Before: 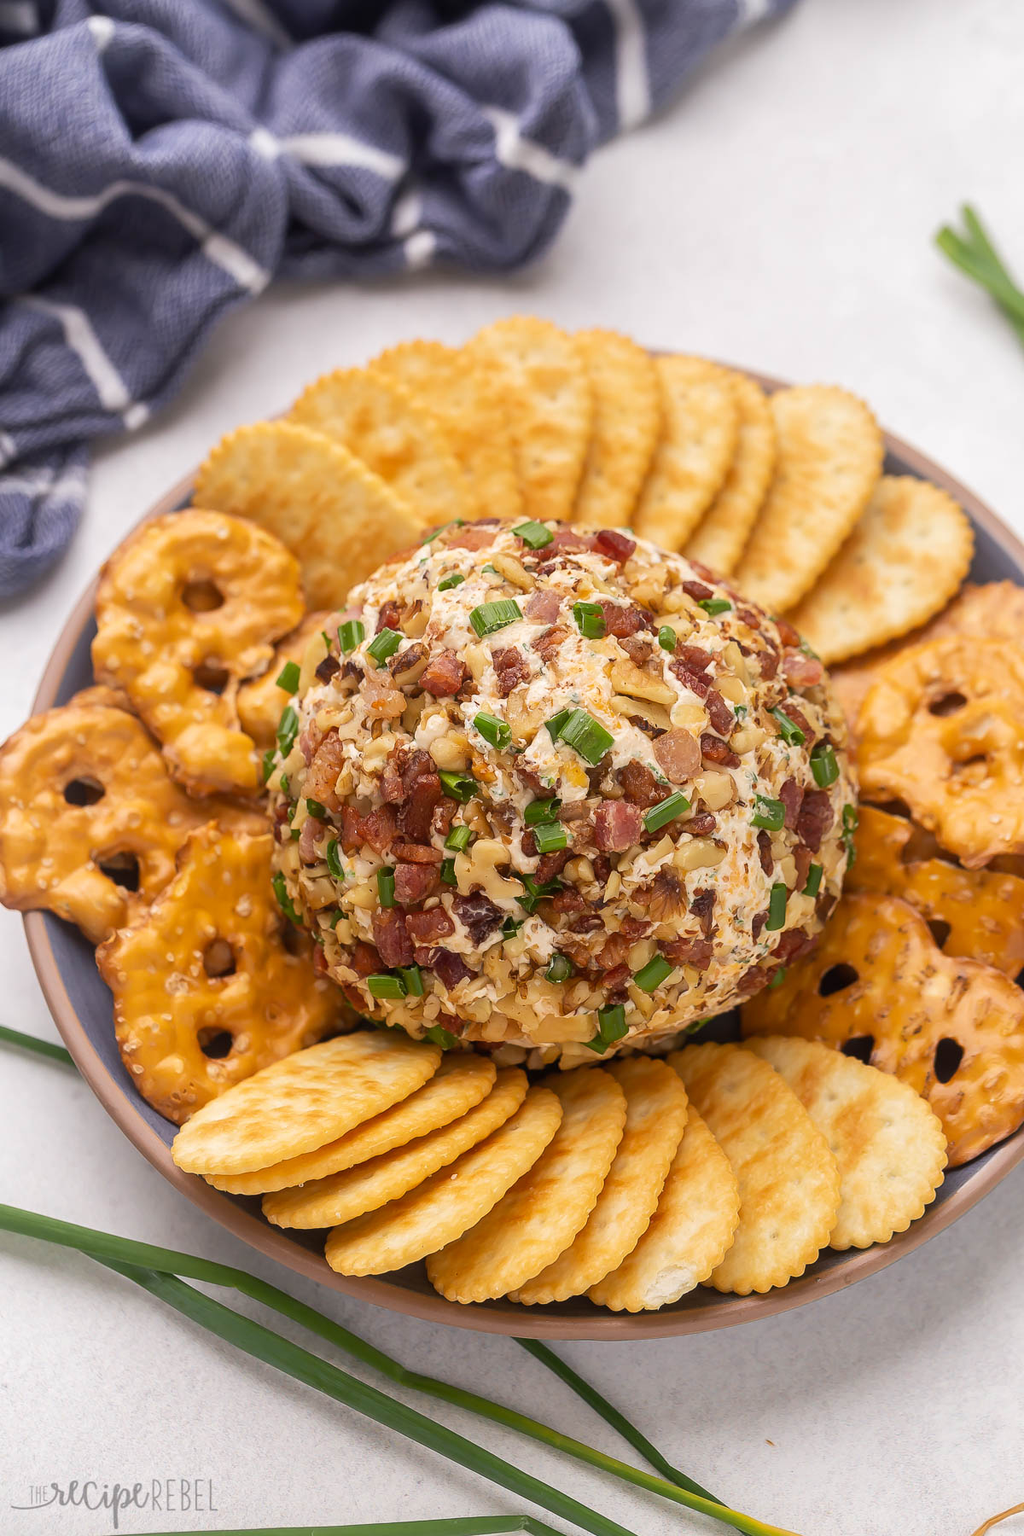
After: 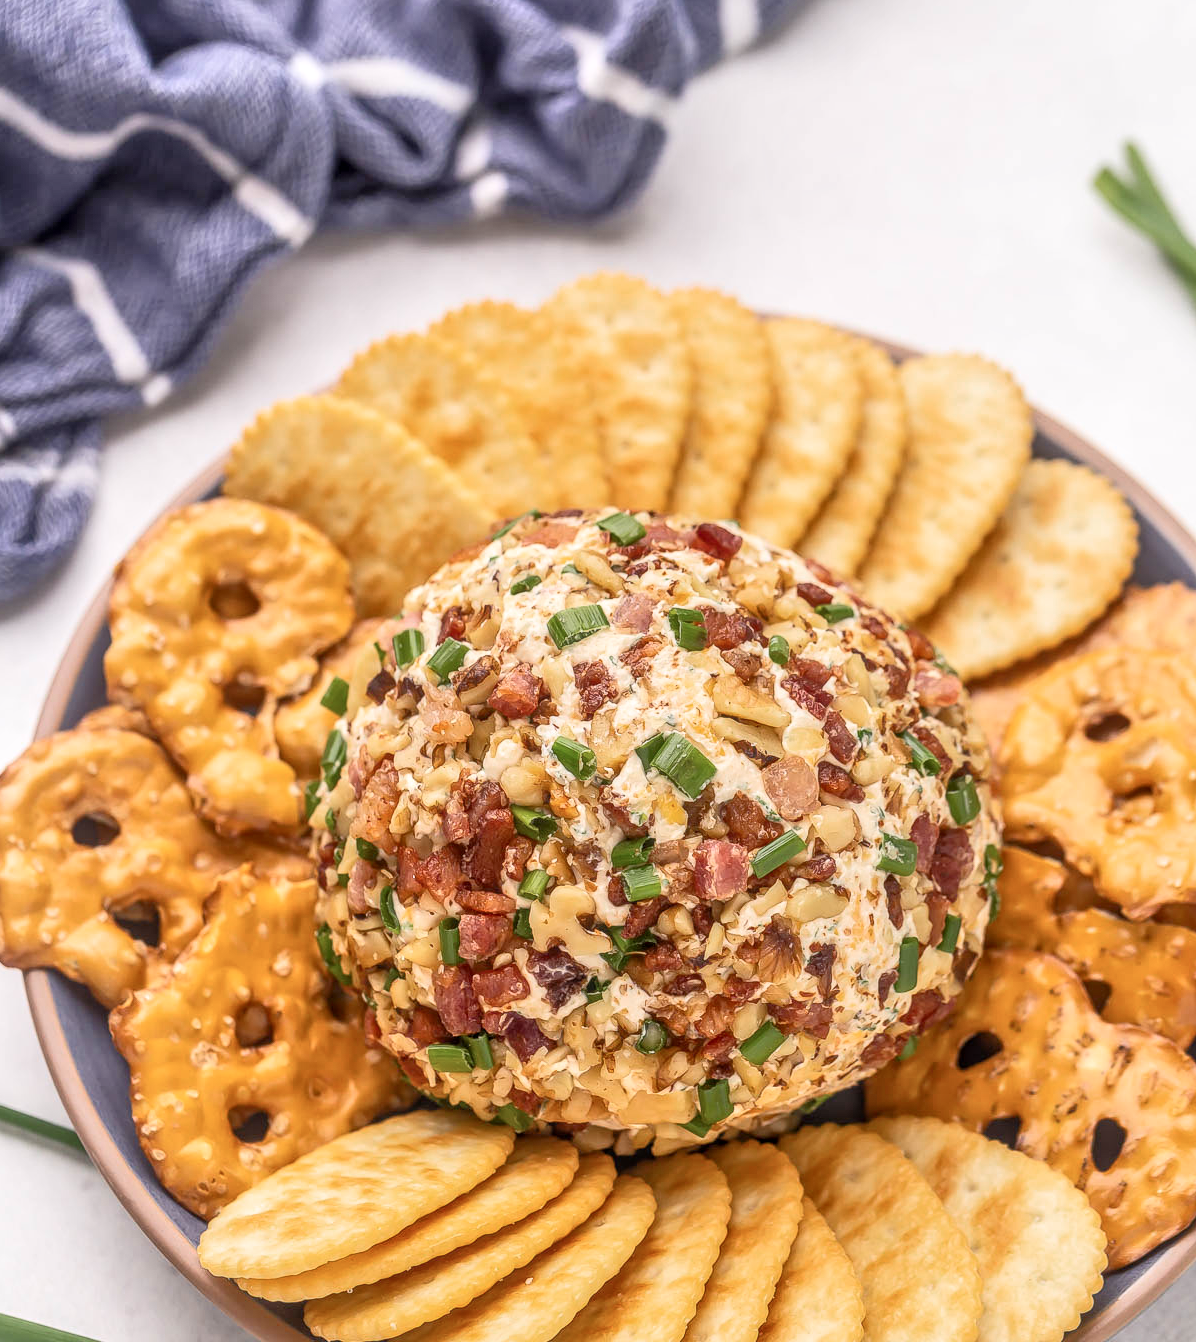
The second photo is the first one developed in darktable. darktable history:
color balance rgb: shadows lift › chroma 1.339%, shadows lift › hue 260.39°, highlights gain › luminance 17.988%, perceptual saturation grading › global saturation 0.431%
exposure: exposure -0.323 EV, compensate exposure bias true, compensate highlight preservation false
color zones: curves: ch0 [(0, 0.5) (0.143, 0.5) (0.286, 0.456) (0.429, 0.5) (0.571, 0.5) (0.714, 0.5) (0.857, 0.5) (1, 0.5)]; ch1 [(0, 0.5) (0.143, 0.5) (0.286, 0.422) (0.429, 0.5) (0.571, 0.5) (0.714, 0.5) (0.857, 0.5) (1, 0.5)]
contrast brightness saturation: contrast 0.24, brightness 0.091
crop: left 0.322%, top 5.468%, bottom 19.928%
tone equalizer: -7 EV 0.144 EV, -6 EV 0.597 EV, -5 EV 1.15 EV, -4 EV 1.3 EV, -3 EV 1.12 EV, -2 EV 0.6 EV, -1 EV 0.146 EV
local contrast: highlights 3%, shadows 7%, detail 133%
